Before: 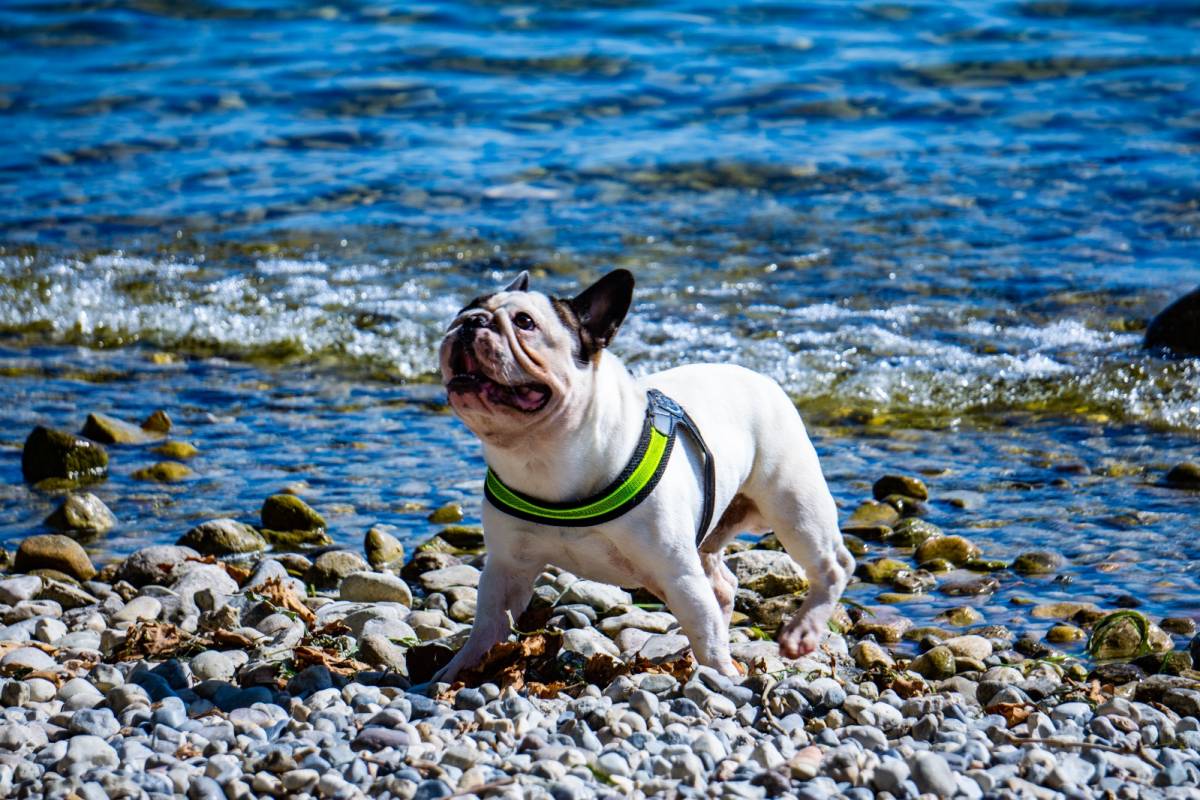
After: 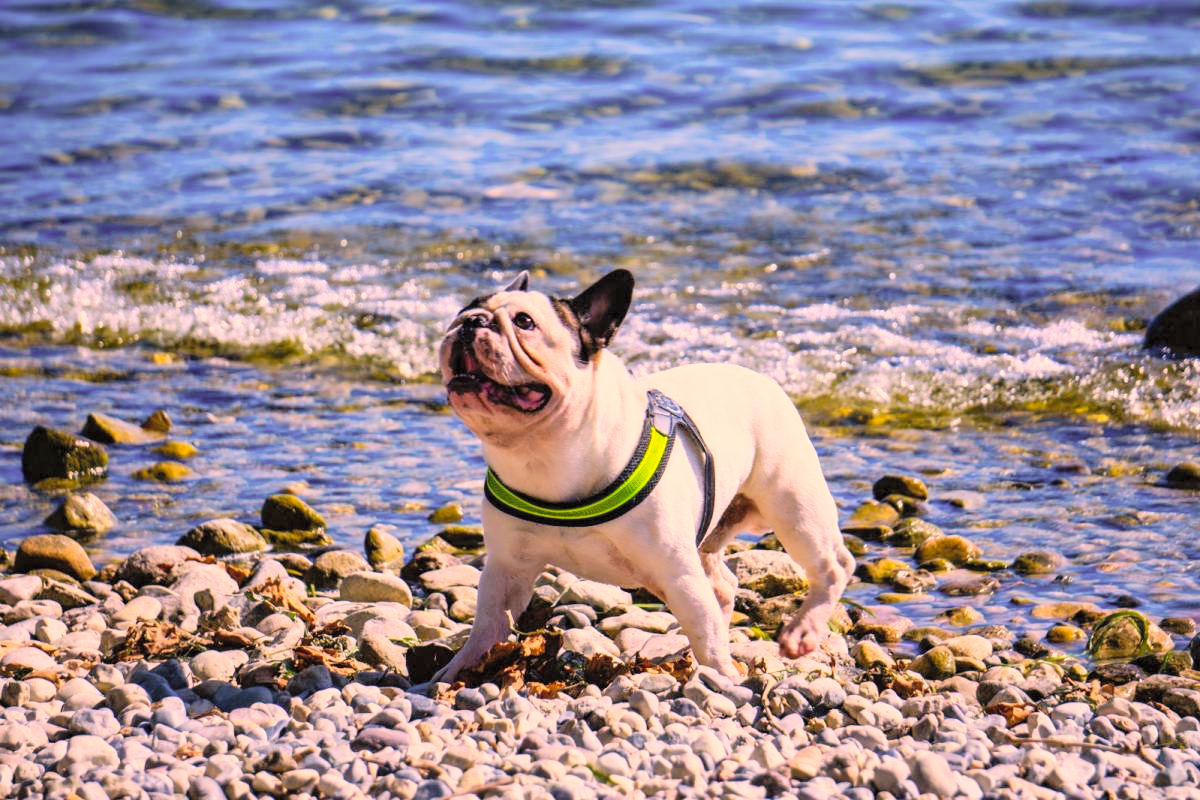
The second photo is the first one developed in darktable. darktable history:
contrast brightness saturation: contrast 0.102, brightness 0.292, saturation 0.149
color correction: highlights a* 22.17, highlights b* 21.81
